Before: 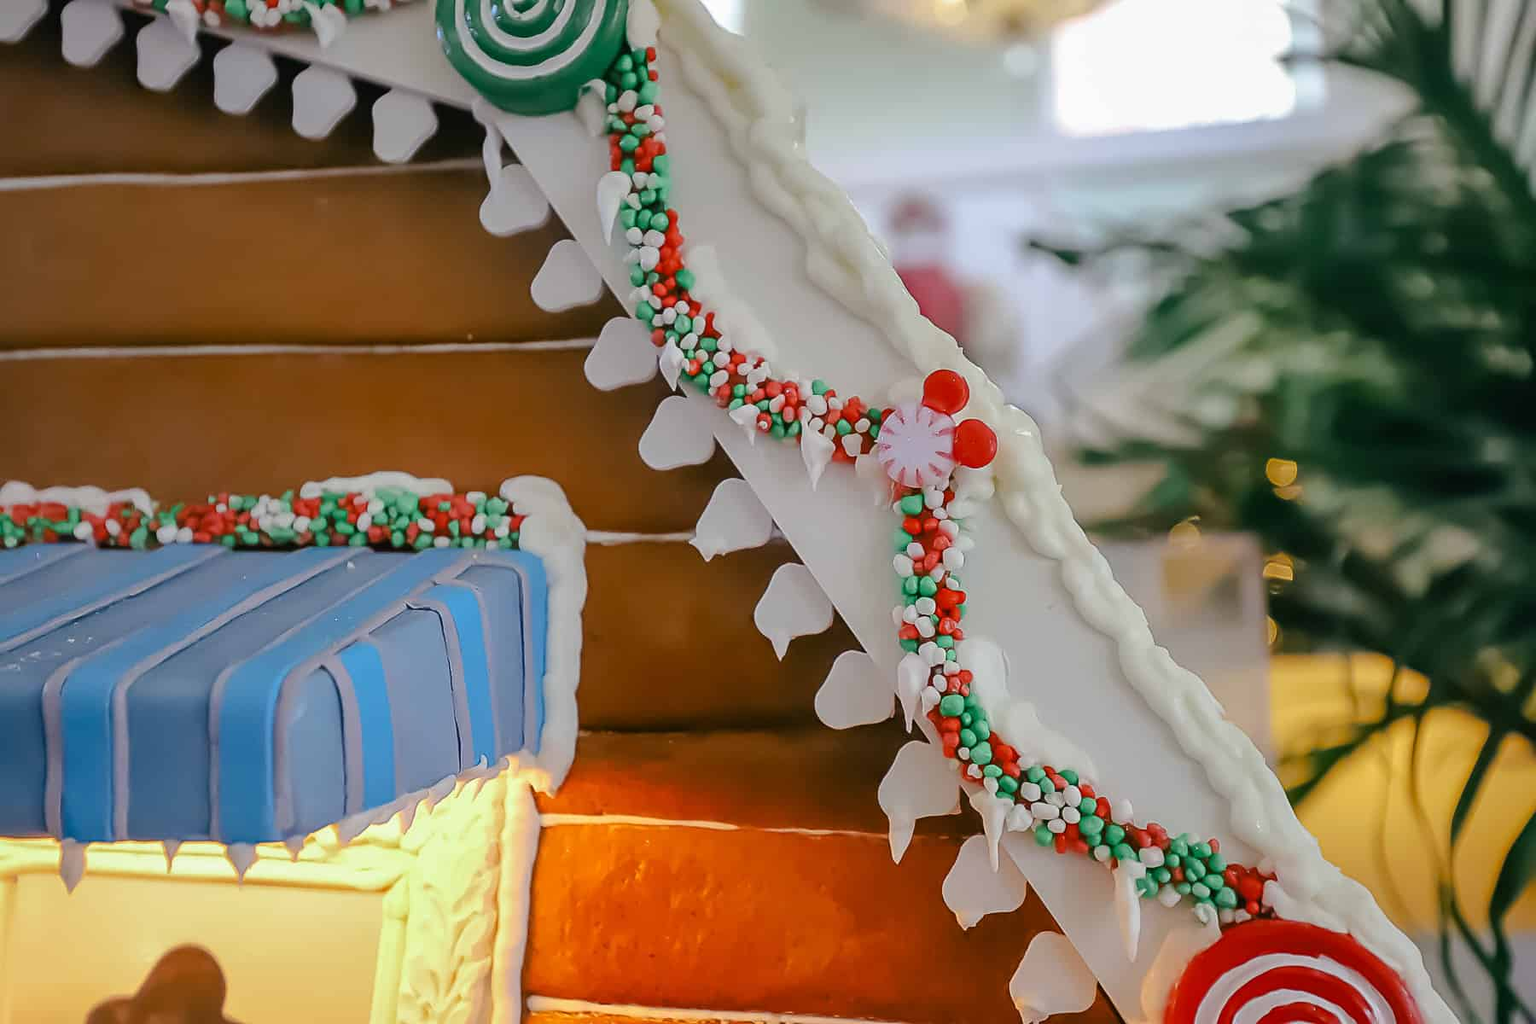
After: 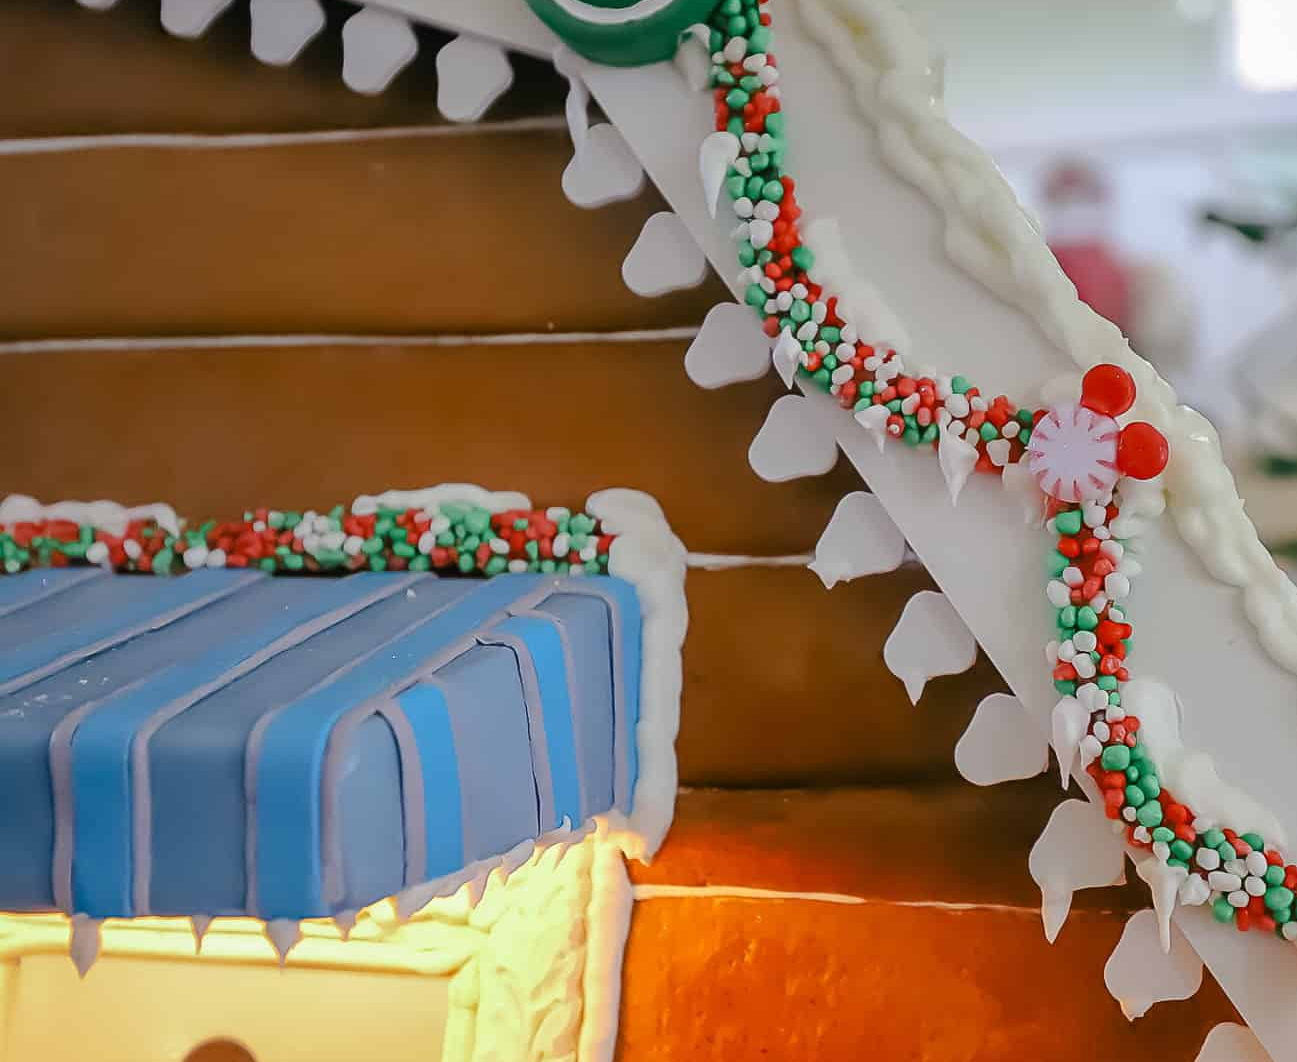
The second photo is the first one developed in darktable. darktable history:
crop: top 5.807%, right 27.913%, bottom 5.693%
